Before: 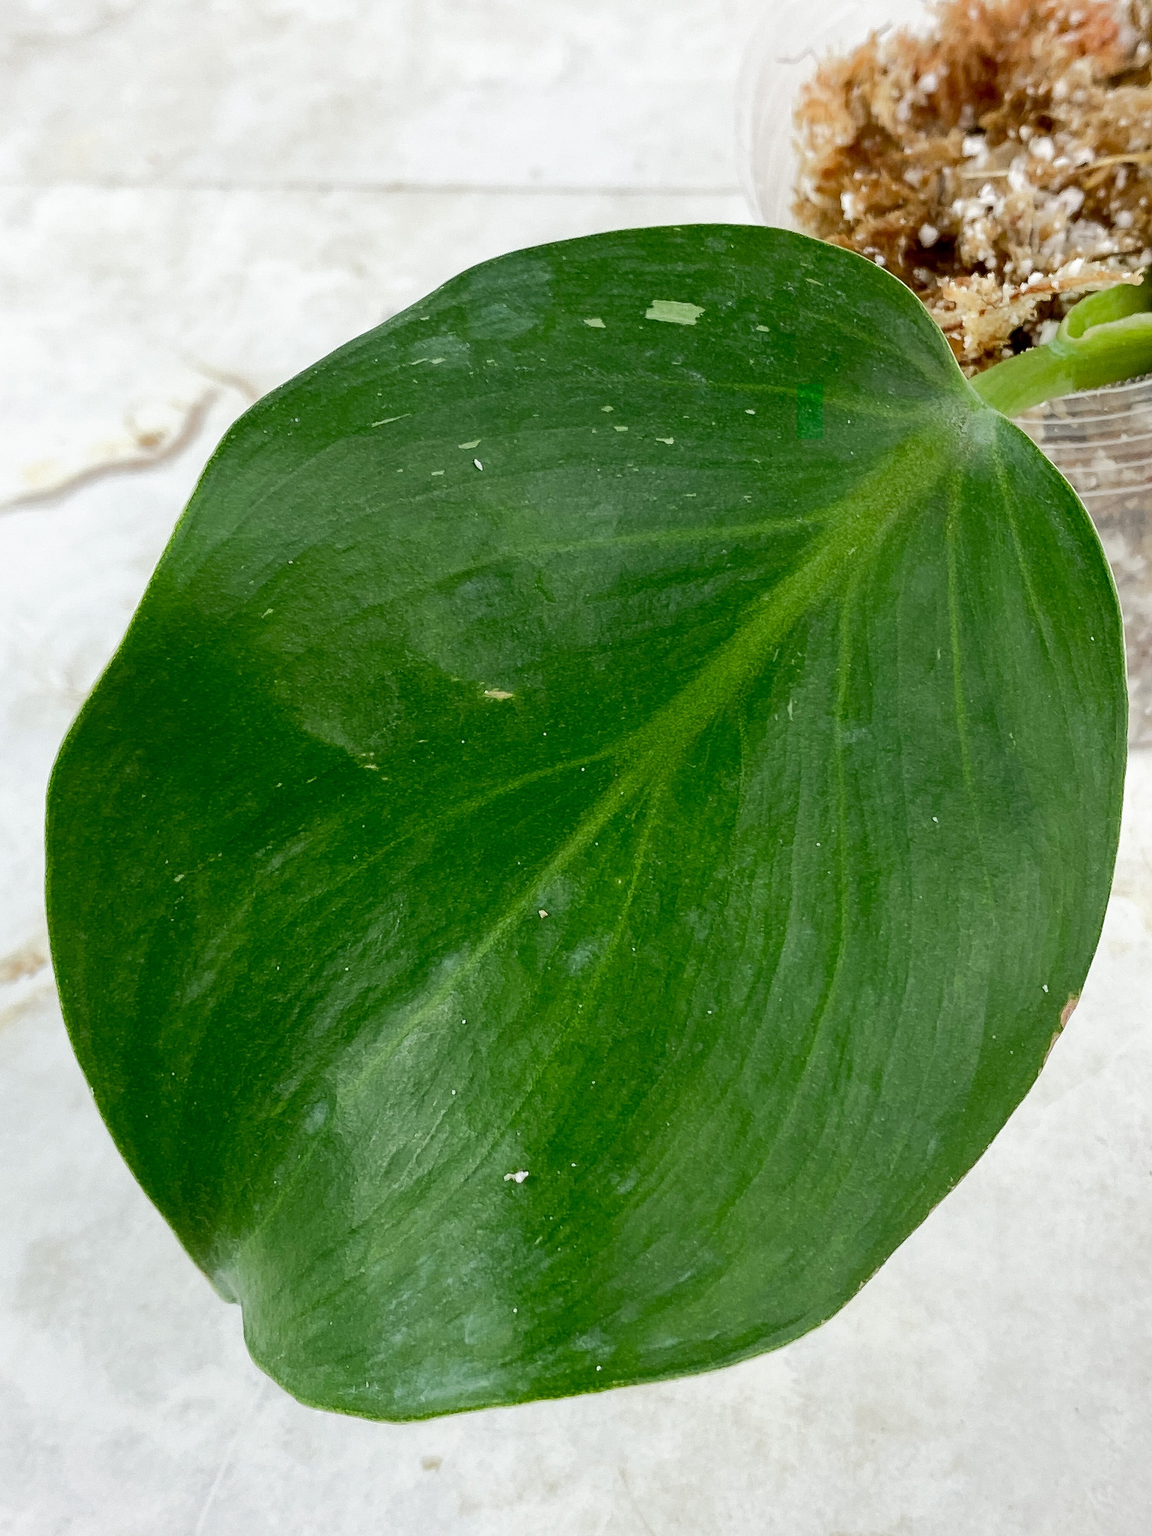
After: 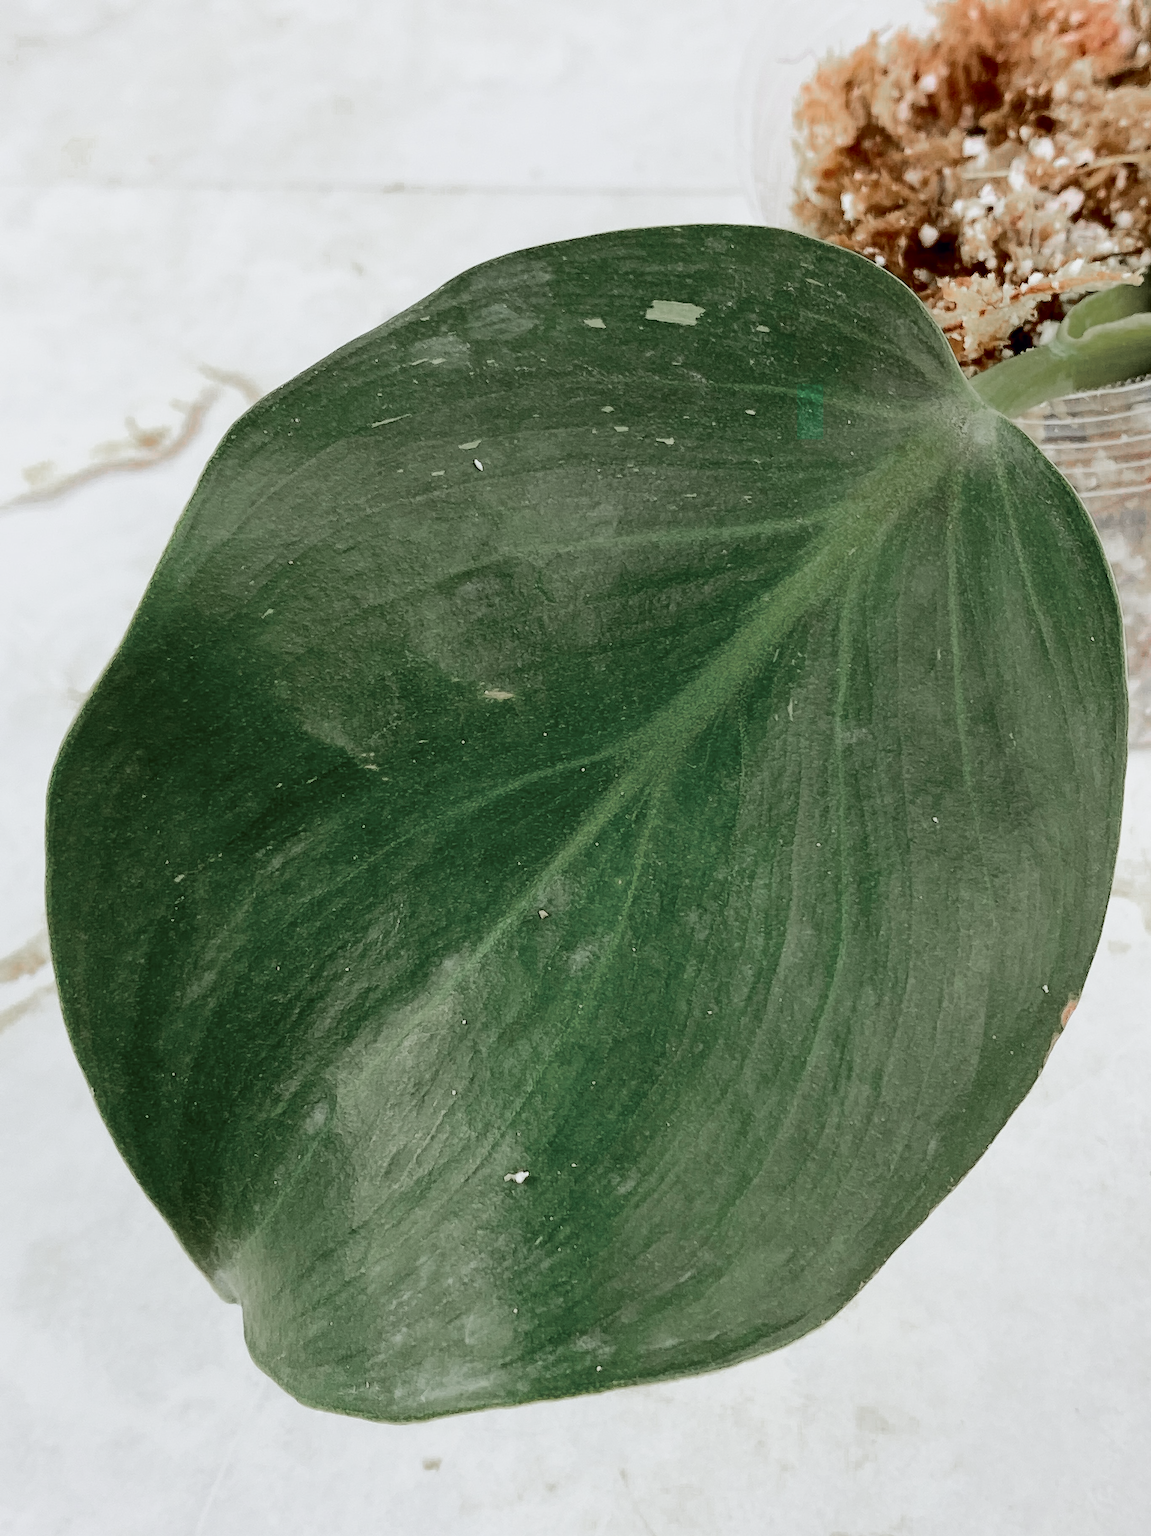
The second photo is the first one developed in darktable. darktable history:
color zones: curves: ch0 [(0, 0.48) (0.209, 0.398) (0.305, 0.332) (0.429, 0.493) (0.571, 0.5) (0.714, 0.5) (0.857, 0.5) (1, 0.48)]; ch1 [(0, 0.736) (0.143, 0.625) (0.225, 0.371) (0.429, 0.256) (0.571, 0.241) (0.714, 0.213) (0.857, 0.48) (1, 0.736)]; ch2 [(0, 0.448) (0.143, 0.498) (0.286, 0.5) (0.429, 0.5) (0.571, 0.5) (0.714, 0.5) (0.857, 0.5) (1, 0.448)]
tone curve: curves: ch0 [(0, 0) (0.049, 0.01) (0.154, 0.081) (0.491, 0.56) (0.739, 0.794) (0.992, 0.937)]; ch1 [(0, 0) (0.172, 0.123) (0.317, 0.272) (0.401, 0.422) (0.499, 0.497) (0.531, 0.54) (0.615, 0.603) (0.741, 0.783) (1, 1)]; ch2 [(0, 0) (0.411, 0.424) (0.462, 0.464) (0.502, 0.489) (0.544, 0.551) (0.686, 0.638) (1, 1)], color space Lab, independent channels, preserve colors none
